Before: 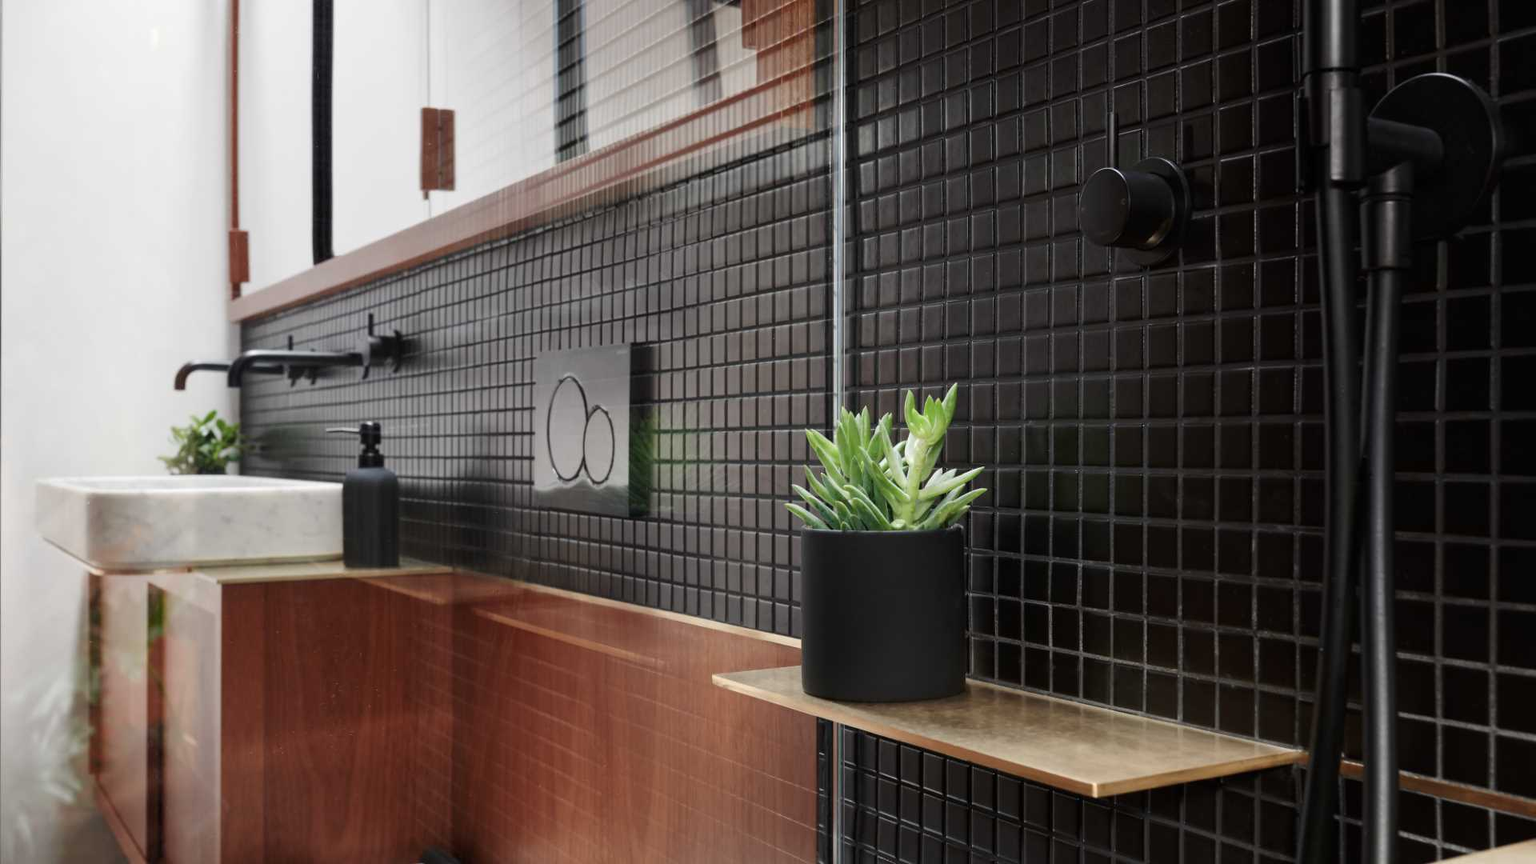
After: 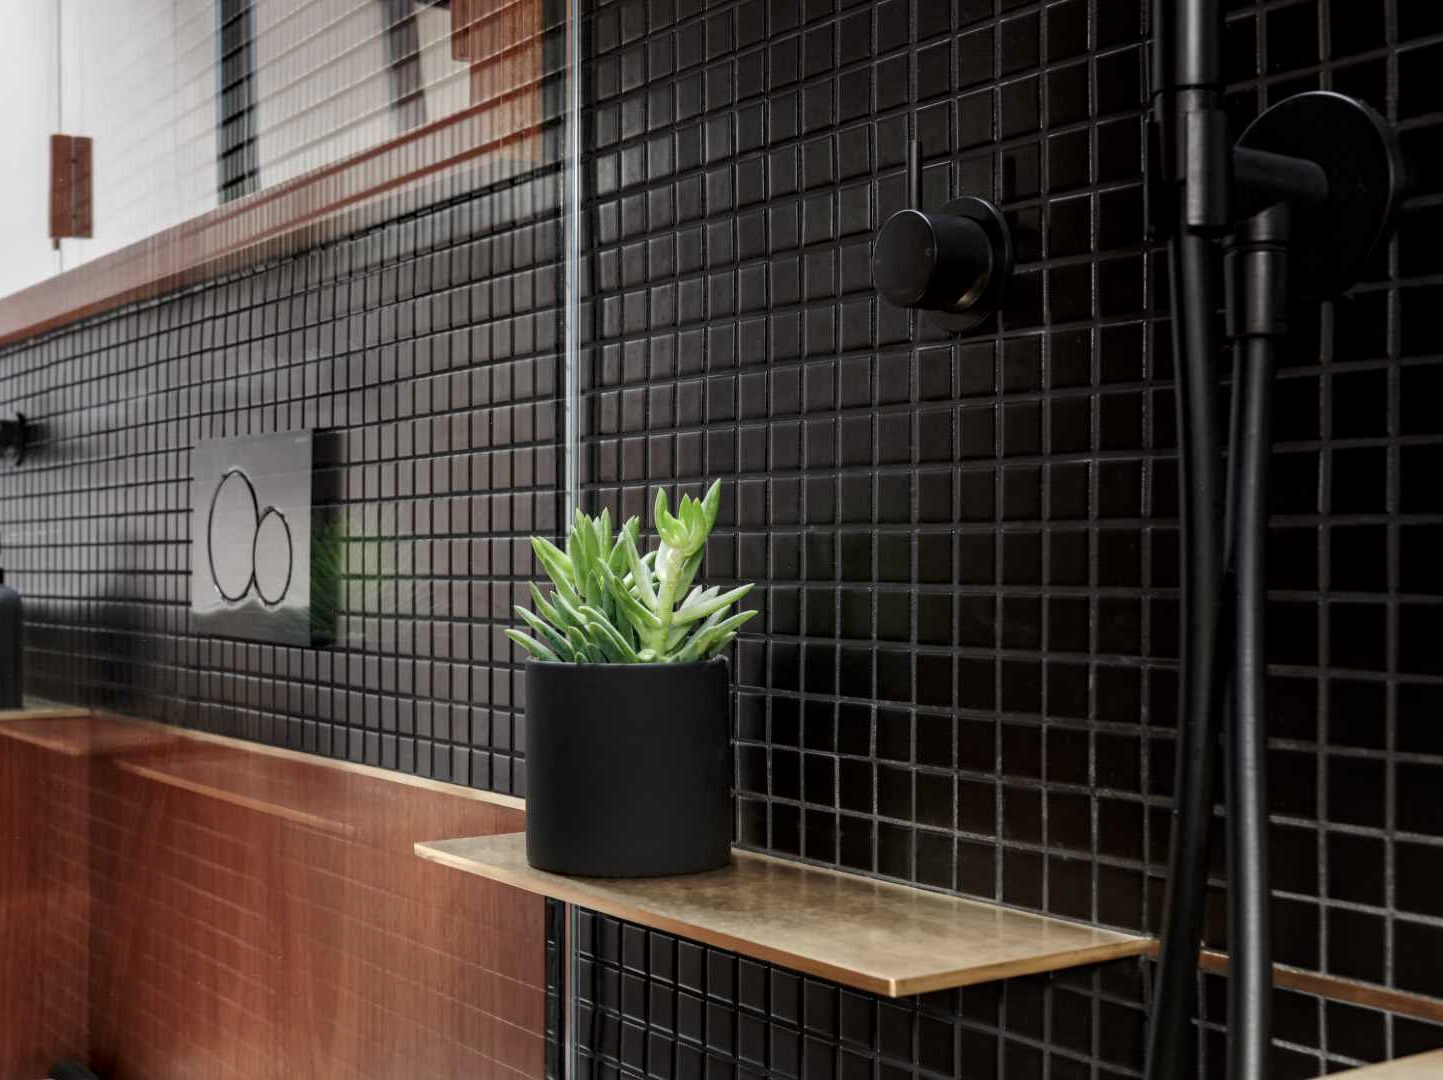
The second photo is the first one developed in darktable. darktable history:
local contrast: on, module defaults
exposure: exposure -0.065 EV, compensate highlight preservation false
crop and rotate: left 24.808%
haze removal: strength 0.115, distance 0.249, compatibility mode true, adaptive false
